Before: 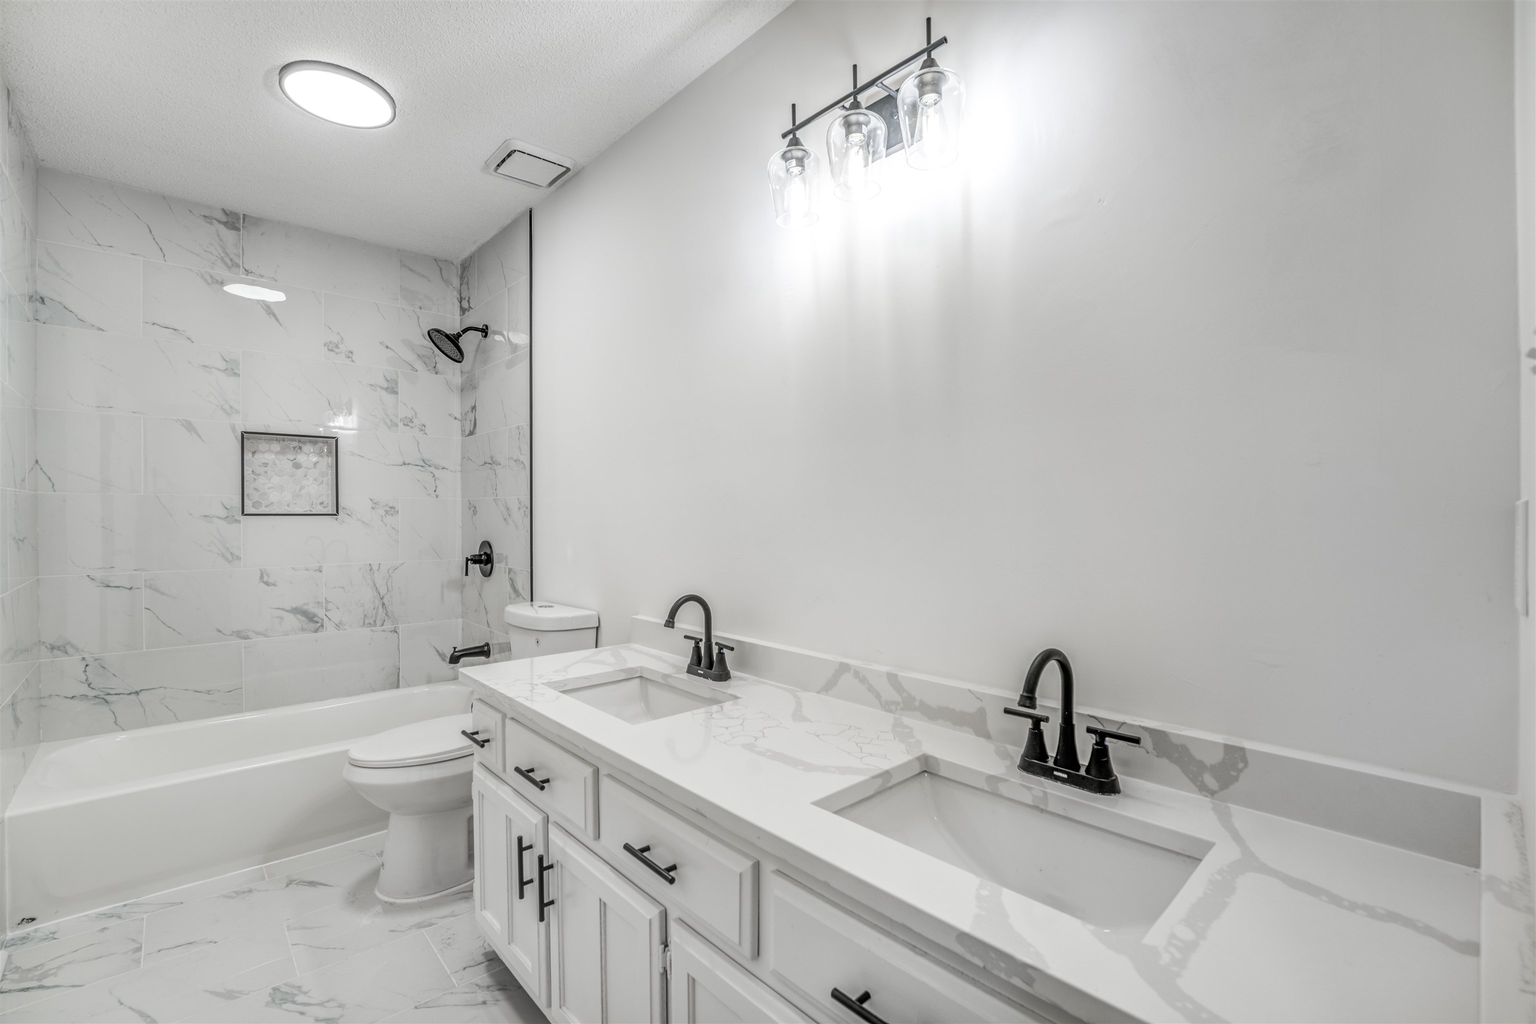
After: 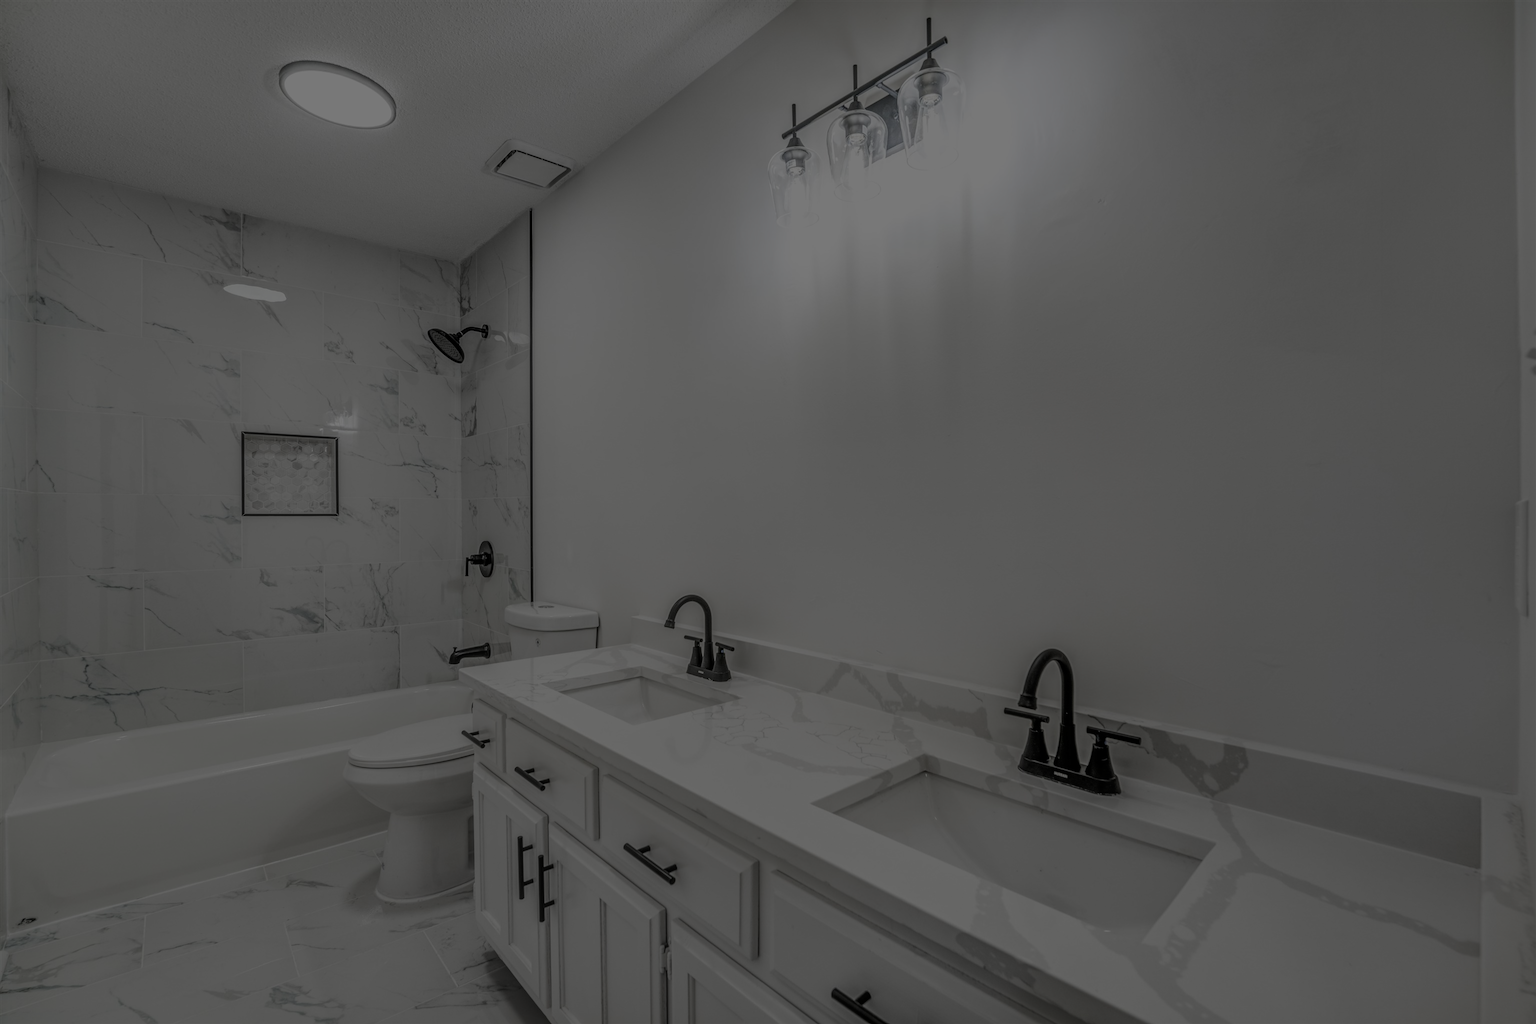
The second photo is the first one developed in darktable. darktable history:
exposure: exposure -2.405 EV, compensate highlight preservation false
